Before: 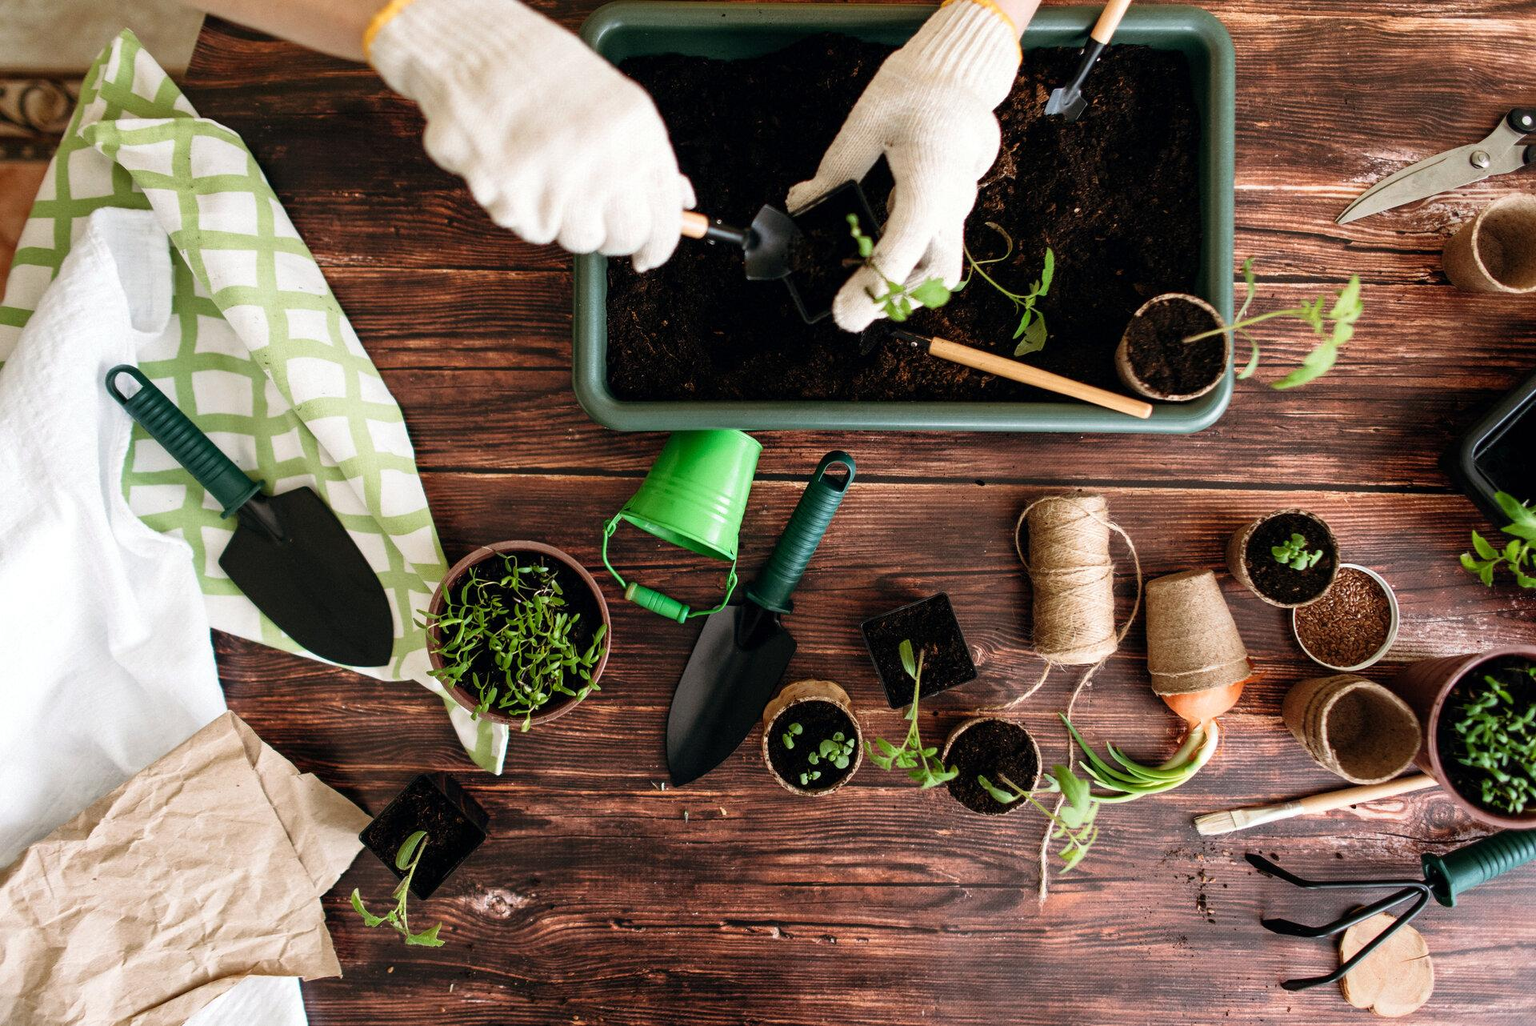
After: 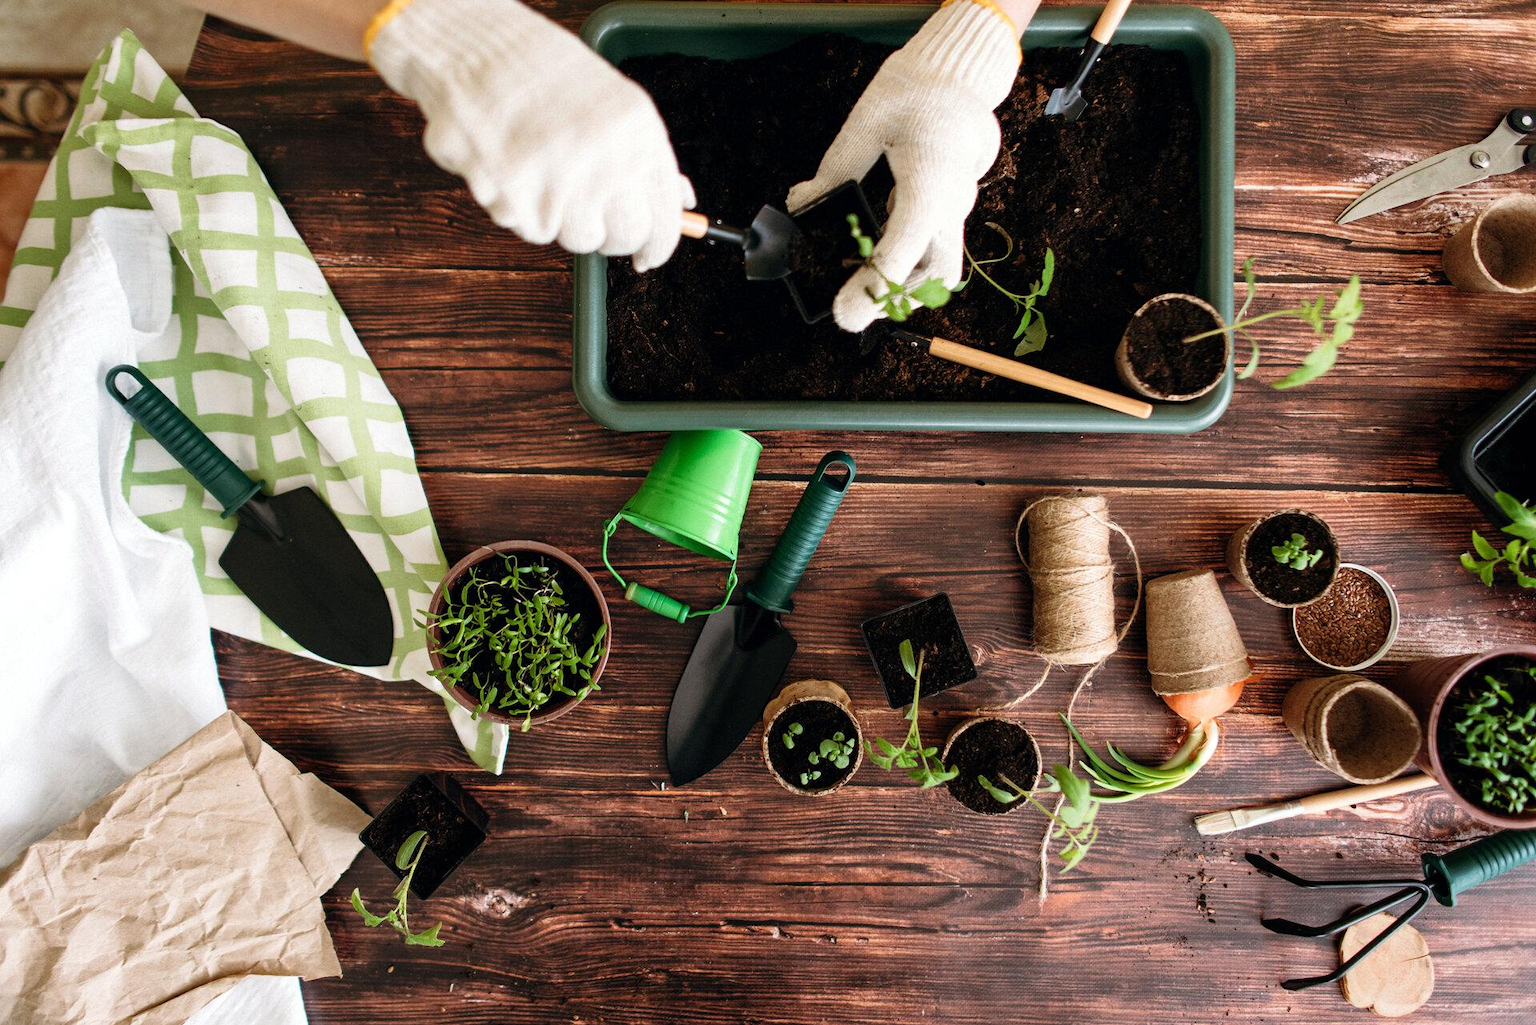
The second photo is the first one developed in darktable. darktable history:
shadows and highlights: shadows 2.39, highlights -18.92, soften with gaussian
